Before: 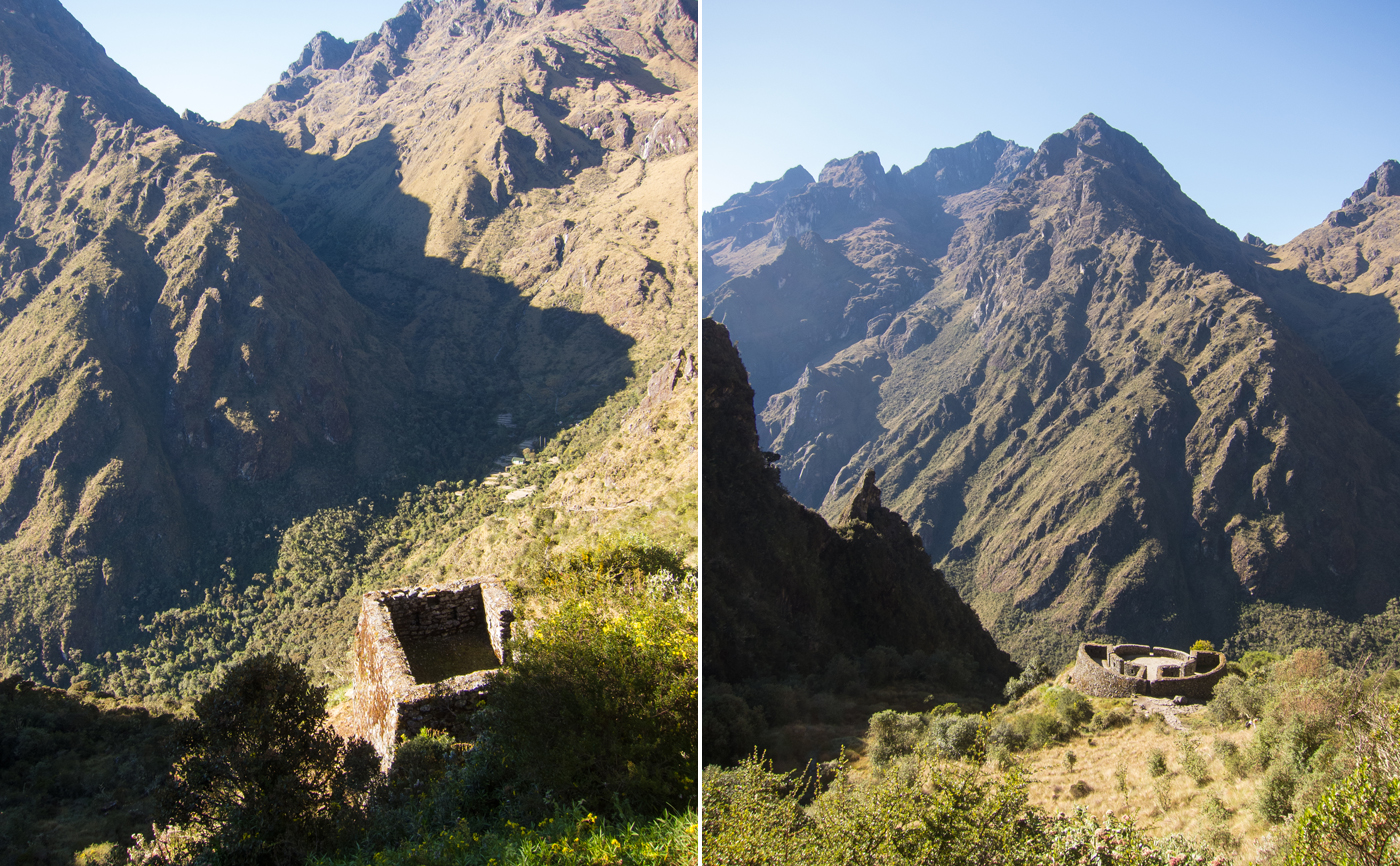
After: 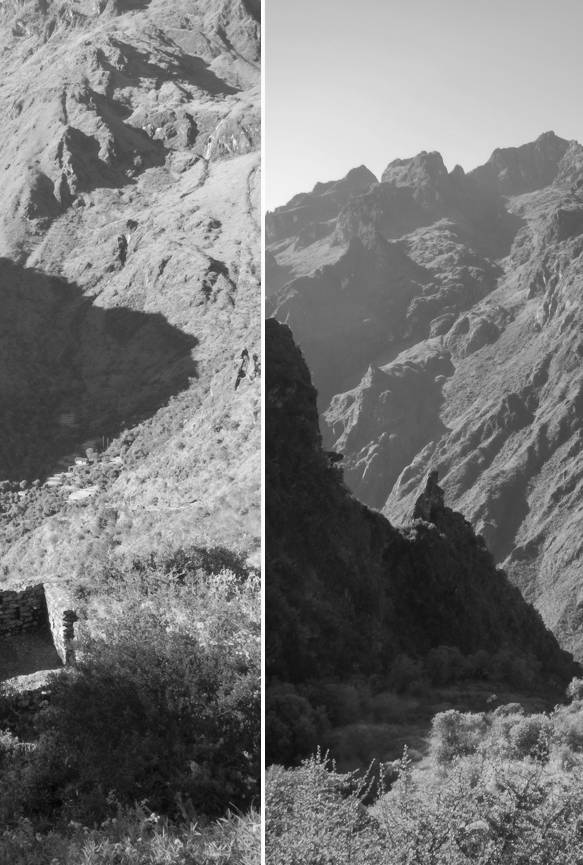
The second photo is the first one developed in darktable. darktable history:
crop: left 31.229%, right 27.105%
shadows and highlights: on, module defaults
contrast equalizer: y [[0.5 ×4, 0.467, 0.376], [0.5 ×6], [0.5 ×6], [0 ×6], [0 ×6]]
monochrome: on, module defaults
